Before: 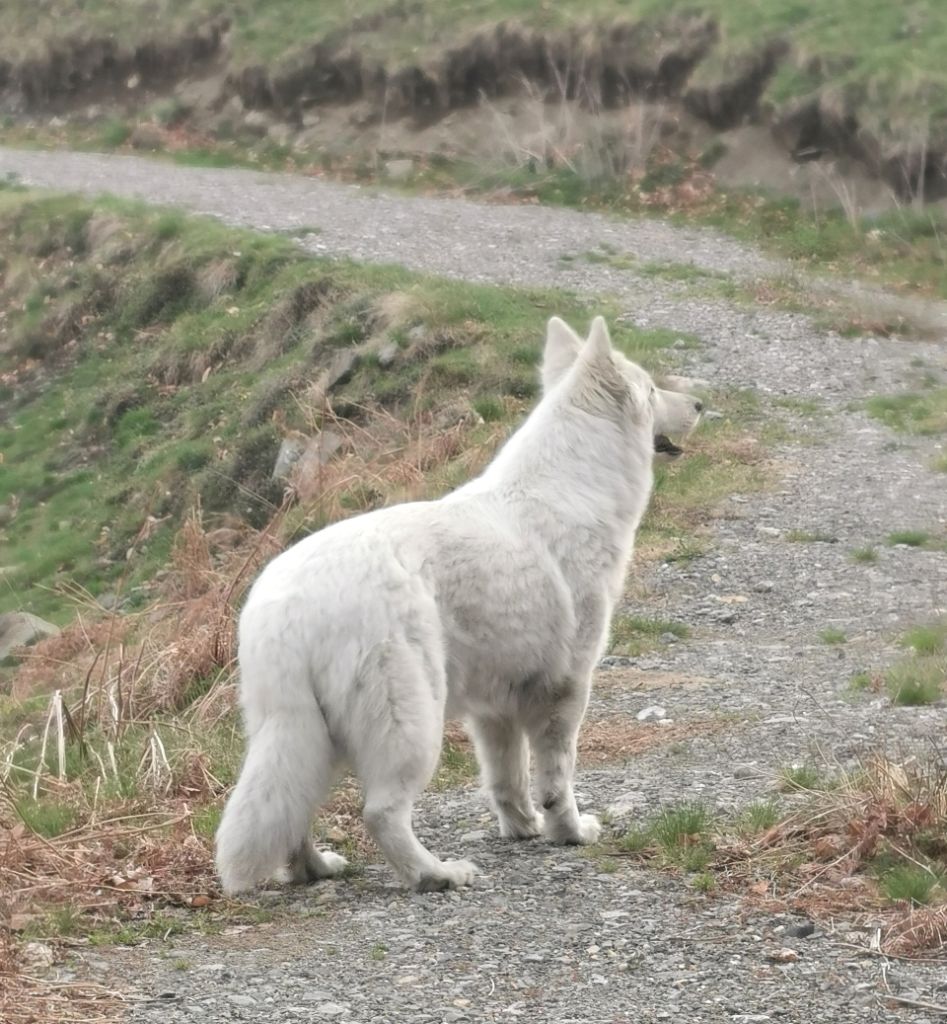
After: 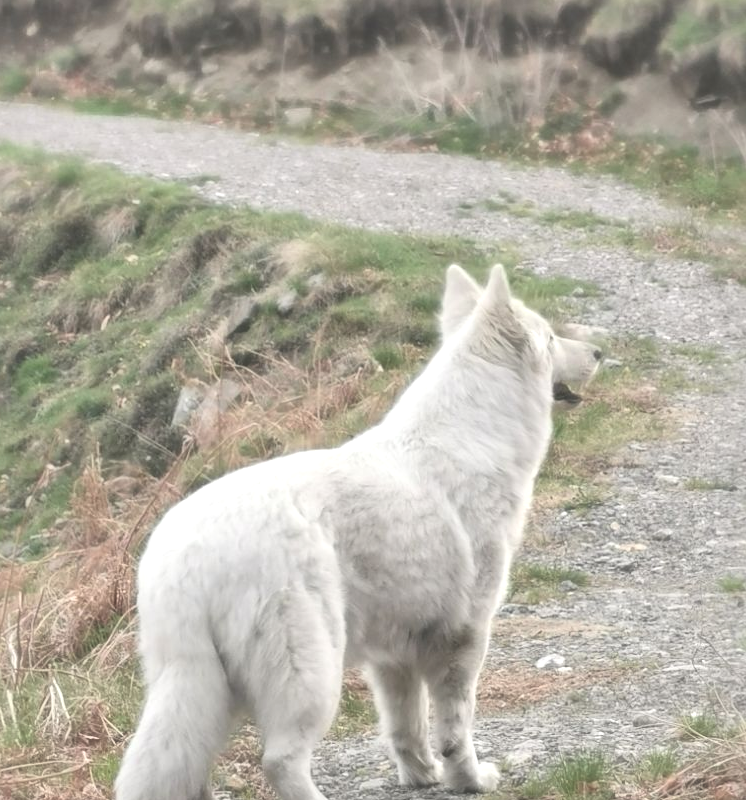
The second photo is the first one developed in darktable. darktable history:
shadows and highlights: shadows 43.06, highlights 6.94
contrast brightness saturation: brightness 0.15
crop and rotate: left 10.77%, top 5.1%, right 10.41%, bottom 16.76%
haze removal: strength -0.1, adaptive false
local contrast: mode bilateral grid, contrast 20, coarseness 50, detail 150%, midtone range 0.2
